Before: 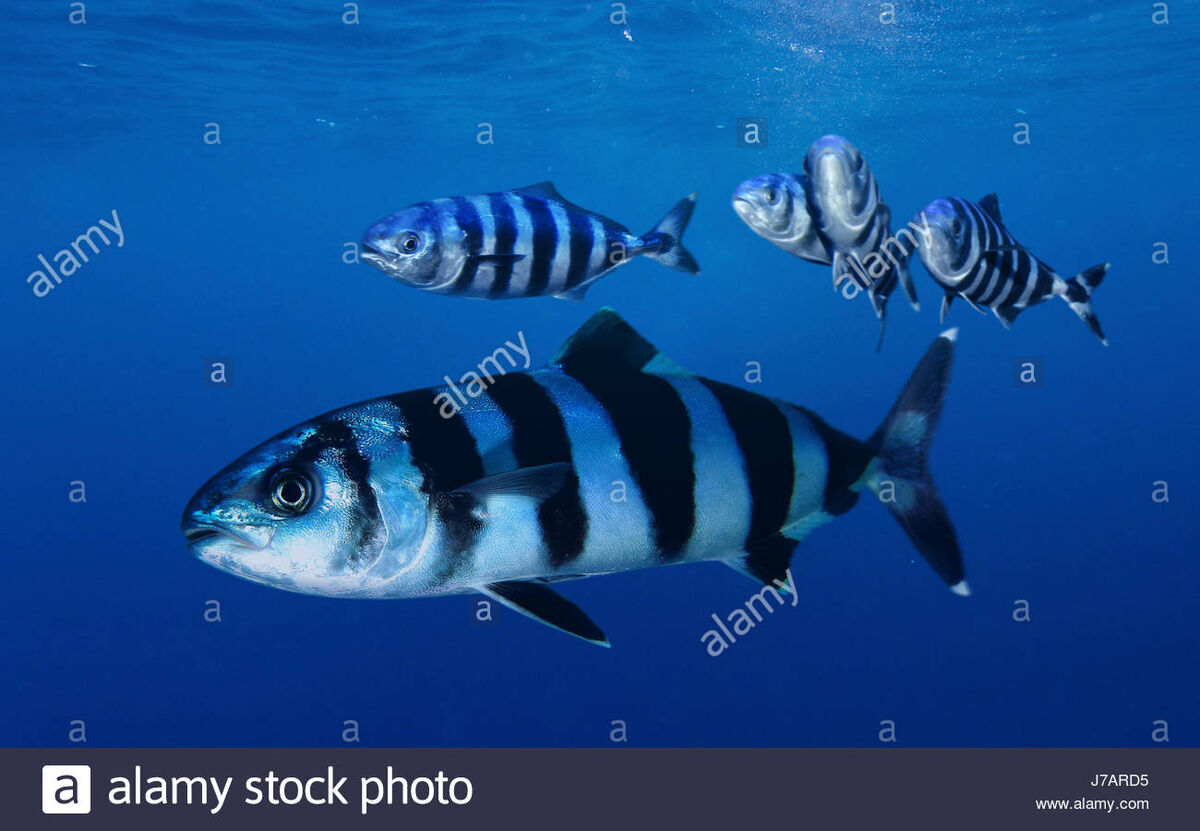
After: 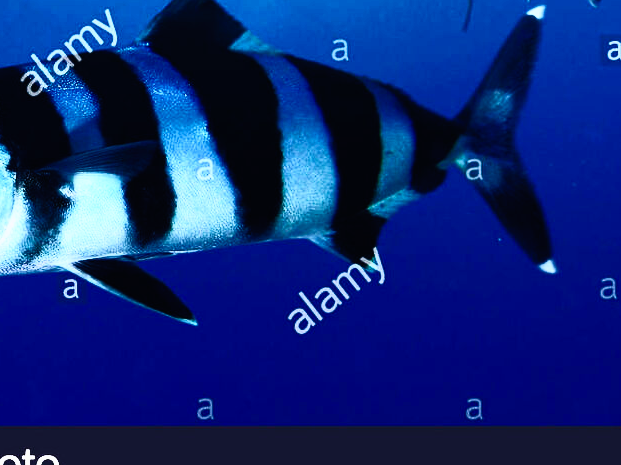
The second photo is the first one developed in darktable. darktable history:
velvia: on, module defaults
crop: left 34.479%, top 38.822%, right 13.718%, bottom 5.172%
sigmoid: contrast 1.8, skew -0.2, preserve hue 0%, red attenuation 0.1, red rotation 0.035, green attenuation 0.1, green rotation -0.017, blue attenuation 0.15, blue rotation -0.052, base primaries Rec2020
contrast brightness saturation: contrast 0.62, brightness 0.34, saturation 0.14
